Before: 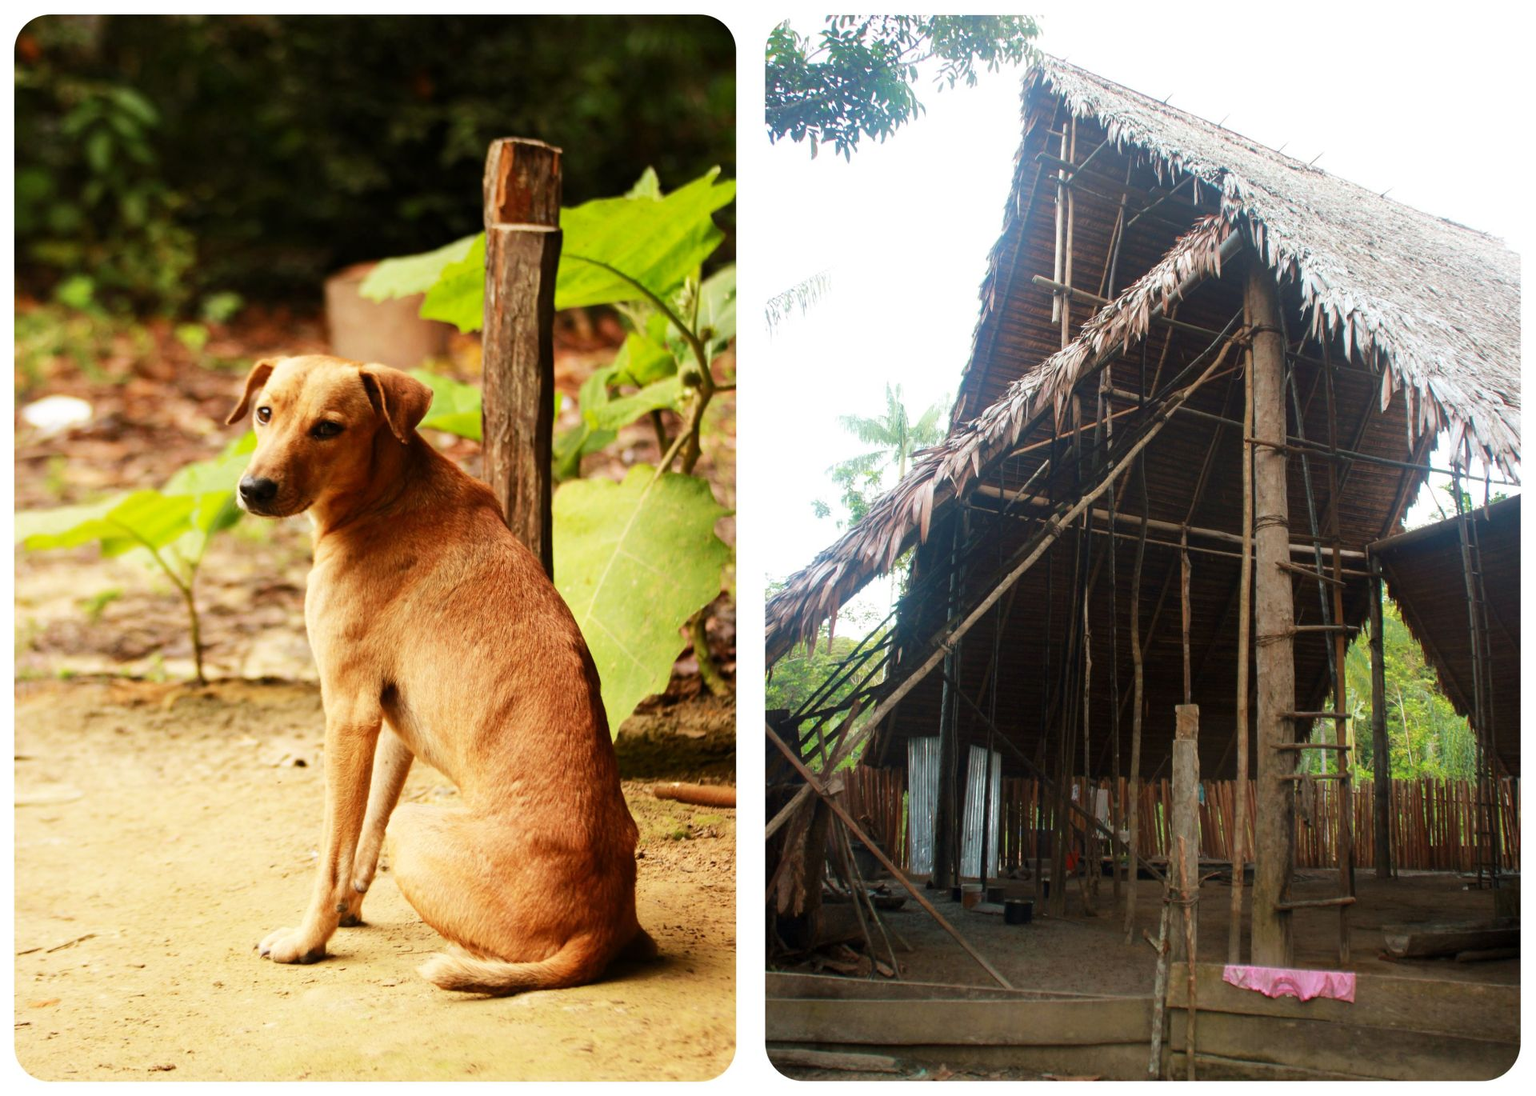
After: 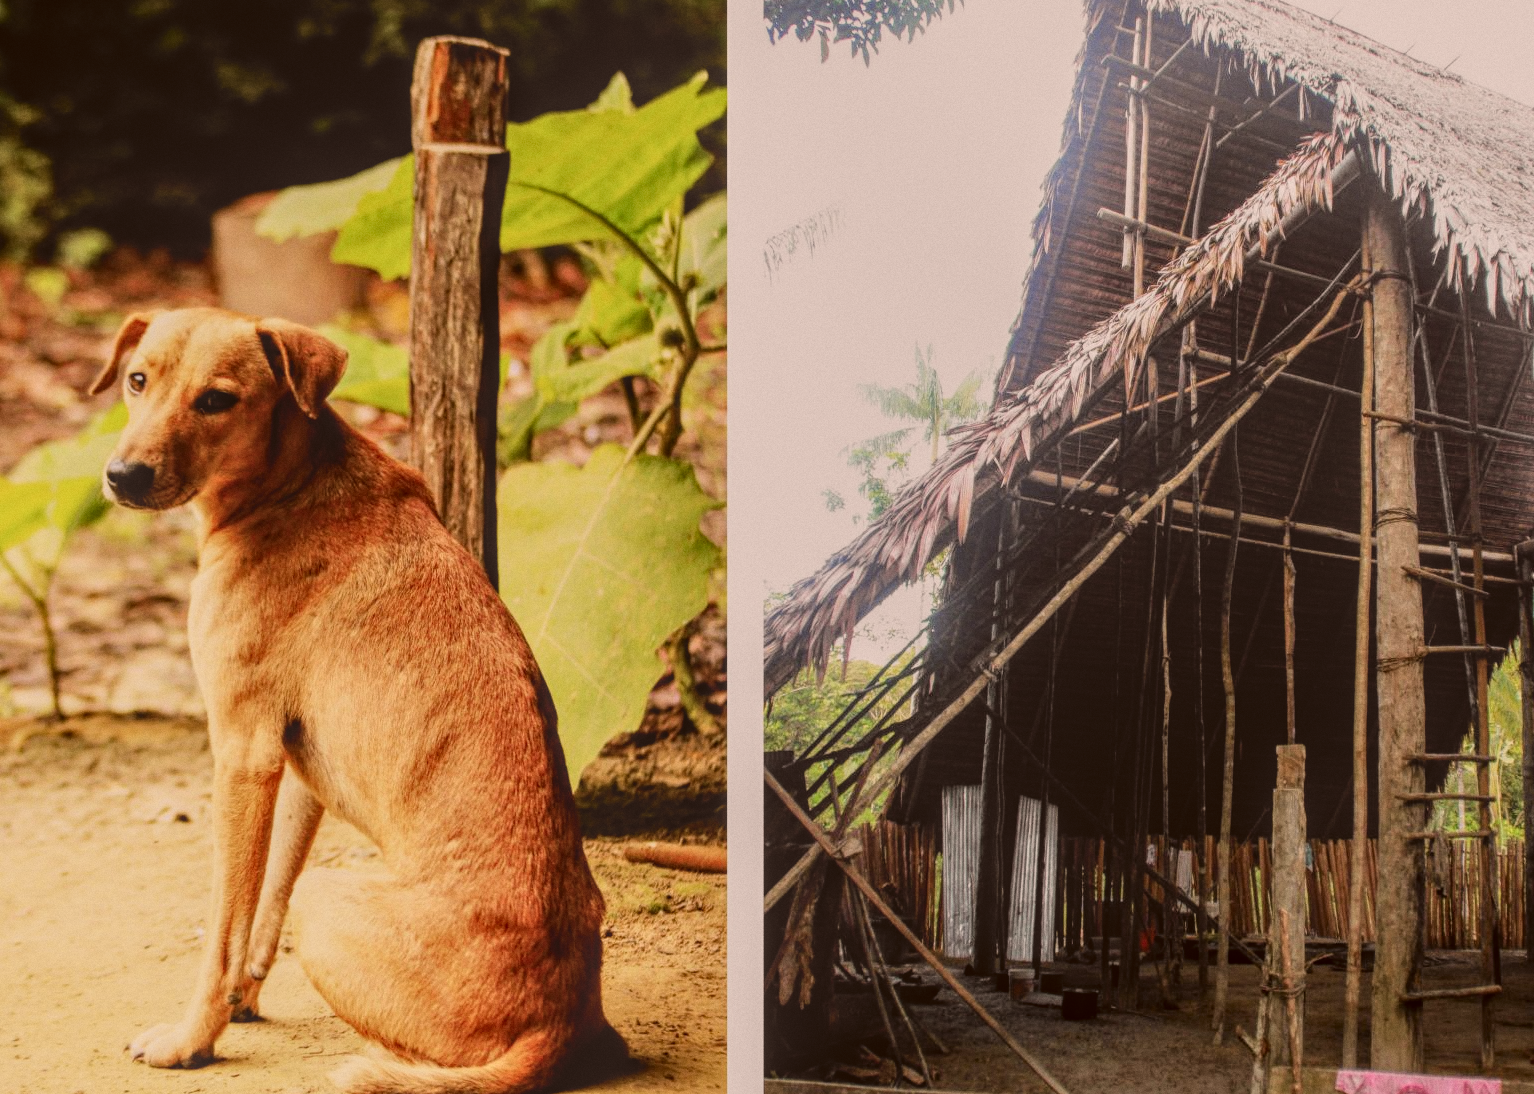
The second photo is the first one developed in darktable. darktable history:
tone curve: curves: ch0 [(0, 0) (0.037, 0.025) (0.131, 0.093) (0.275, 0.256) (0.497, 0.51) (0.617, 0.643) (0.704, 0.732) (0.813, 0.832) (0.911, 0.925) (0.997, 0.995)]; ch1 [(0, 0) (0.301, 0.3) (0.444, 0.45) (0.493, 0.495) (0.507, 0.503) (0.534, 0.533) (0.582, 0.58) (0.658, 0.693) (0.746, 0.77) (1, 1)]; ch2 [(0, 0) (0.246, 0.233) (0.36, 0.352) (0.415, 0.418) (0.476, 0.492) (0.502, 0.504) (0.525, 0.518) (0.539, 0.544) (0.586, 0.602) (0.634, 0.651) (0.706, 0.727) (0.853, 0.852) (1, 0.951)], color space Lab, independent channels, preserve colors none
crop and rotate: left 10.071%, top 10.071%, right 10.02%, bottom 10.02%
filmic rgb: black relative exposure -7.65 EV, white relative exposure 4.56 EV, hardness 3.61, color science v6 (2022)
color correction: highlights a* 10.21, highlights b* 9.79, shadows a* 8.61, shadows b* 7.88, saturation 0.8
grain: coarseness 0.09 ISO, strength 16.61%
local contrast: highlights 66%, shadows 33%, detail 166%, midtone range 0.2
